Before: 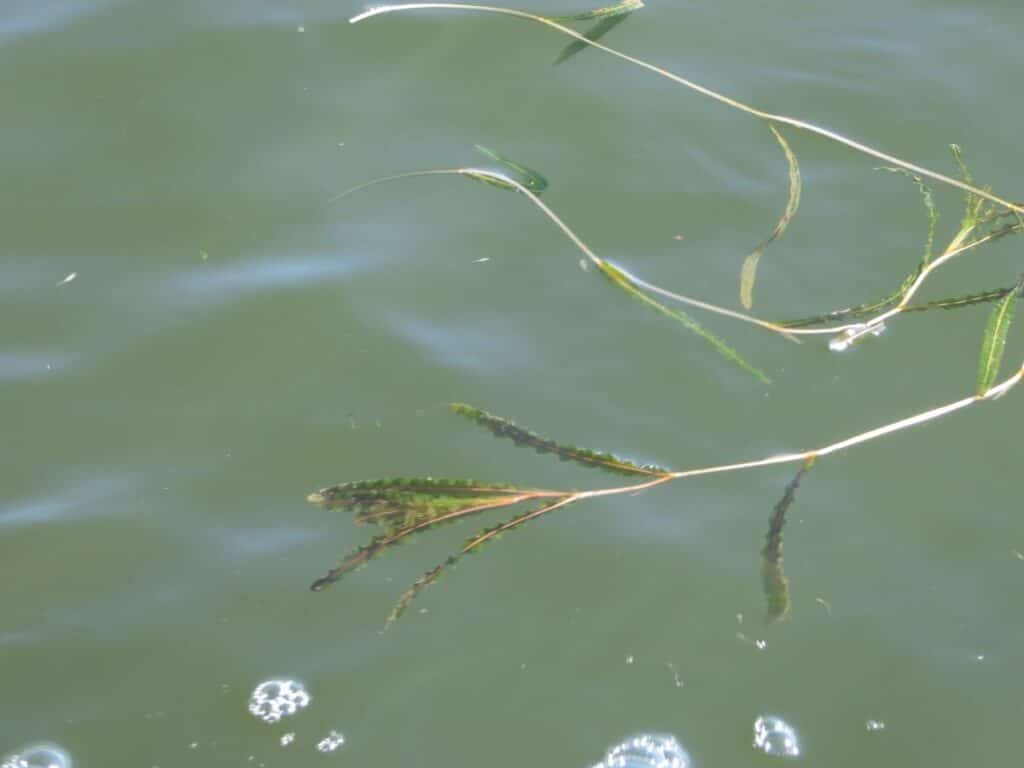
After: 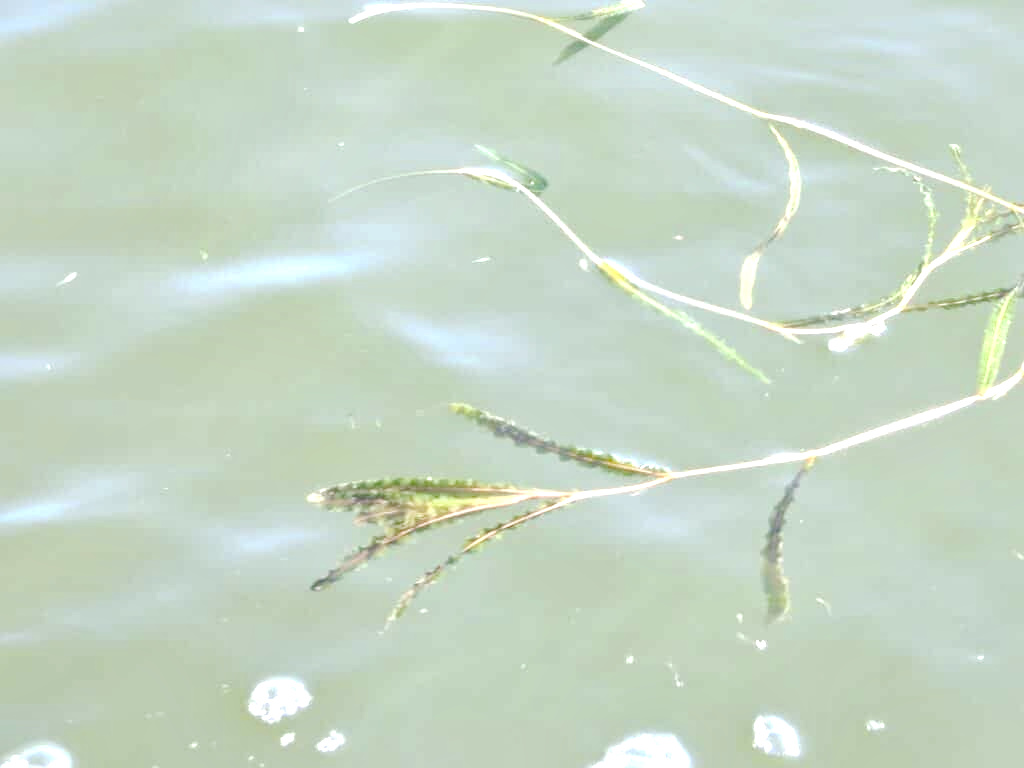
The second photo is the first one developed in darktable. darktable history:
exposure: black level correction 0, exposure 1 EV, compensate exposure bias true, compensate highlight preservation false
contrast equalizer: octaves 7, y [[0.528, 0.548, 0.563, 0.562, 0.546, 0.526], [0.55 ×6], [0 ×6], [0 ×6], [0 ×6]]
contrast brightness saturation: brightness 0.13
local contrast: mode bilateral grid, contrast 20, coarseness 50, detail 171%, midtone range 0.2
tone curve: curves: ch0 [(0, 0) (0.003, 0.096) (0.011, 0.097) (0.025, 0.096) (0.044, 0.099) (0.069, 0.109) (0.1, 0.129) (0.136, 0.149) (0.177, 0.176) (0.224, 0.22) (0.277, 0.288) (0.335, 0.385) (0.399, 0.49) (0.468, 0.581) (0.543, 0.661) (0.623, 0.729) (0.709, 0.79) (0.801, 0.849) (0.898, 0.912) (1, 1)], preserve colors none
